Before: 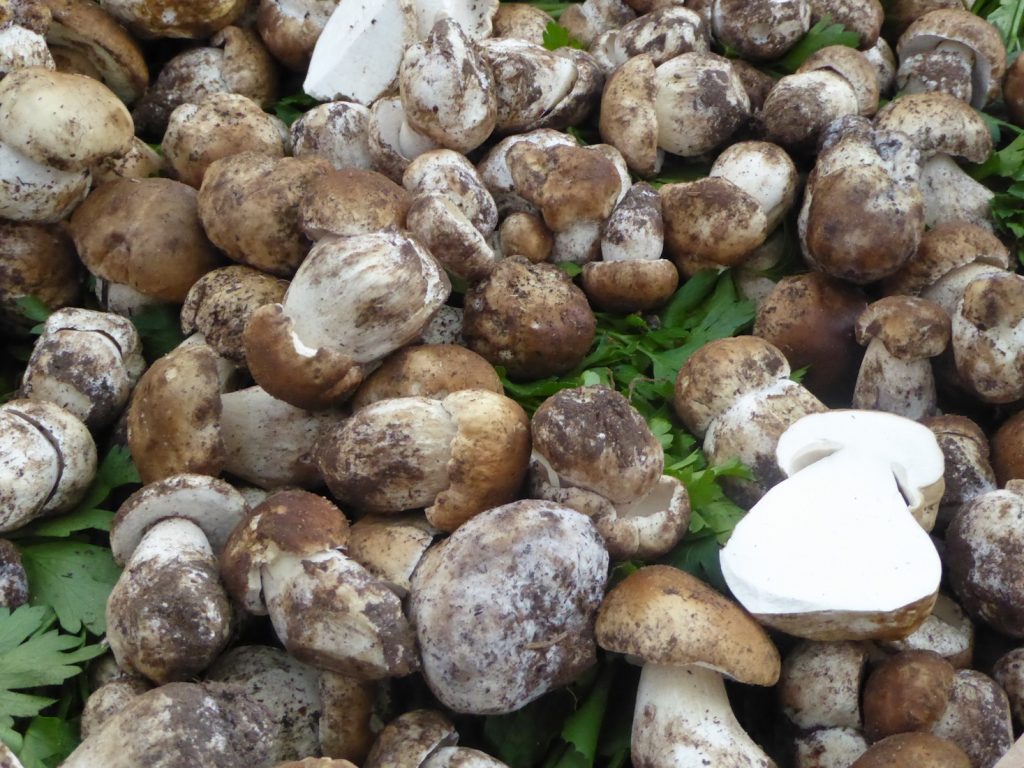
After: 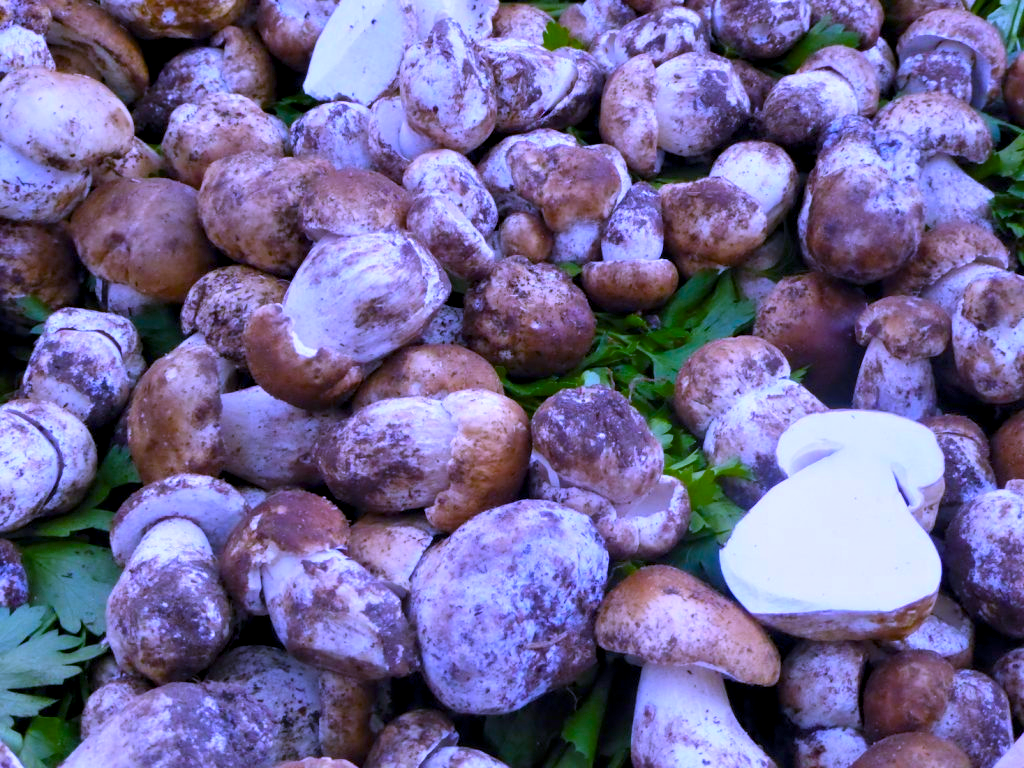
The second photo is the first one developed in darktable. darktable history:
white balance: red 0.98, blue 1.61
color balance rgb: linear chroma grading › global chroma 15%, perceptual saturation grading › global saturation 30%
contrast equalizer: octaves 7, y [[0.528 ×6], [0.514 ×6], [0.362 ×6], [0 ×6], [0 ×6]]
tone equalizer: on, module defaults
